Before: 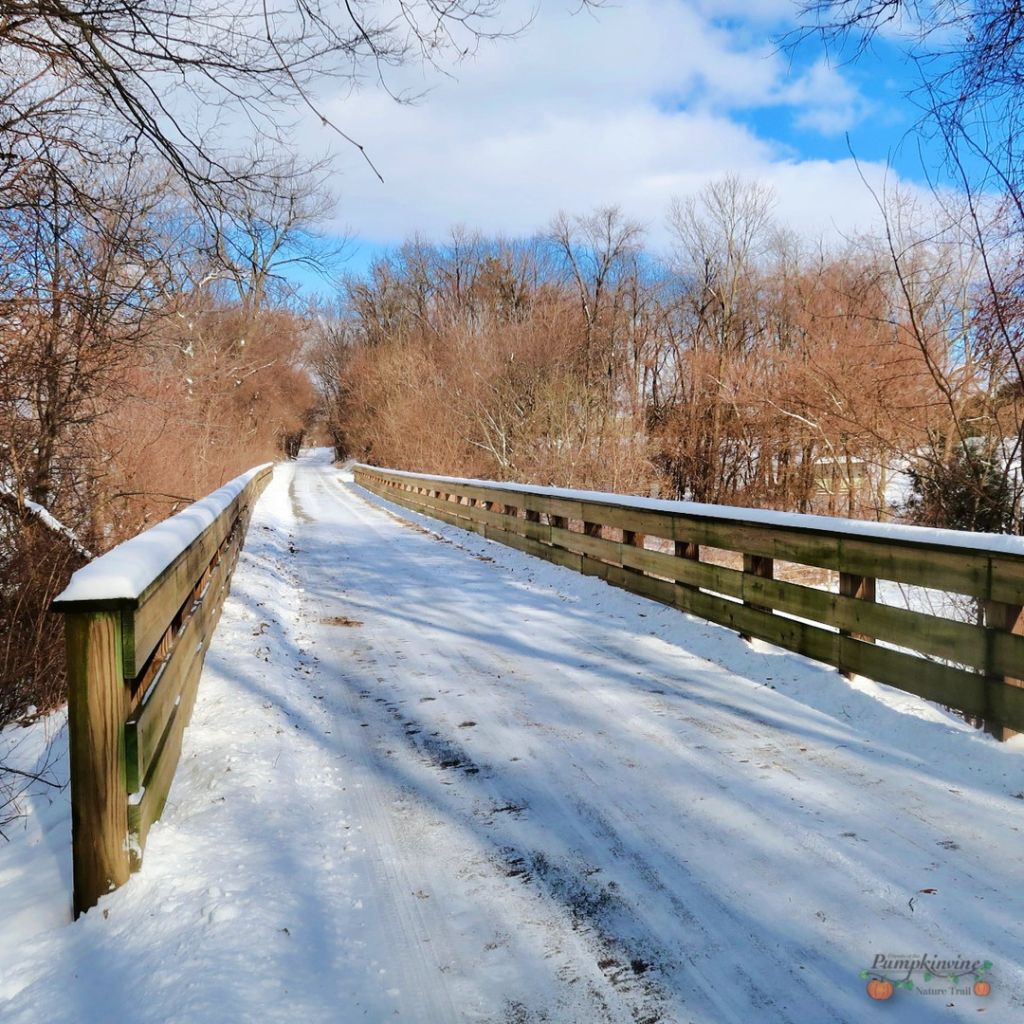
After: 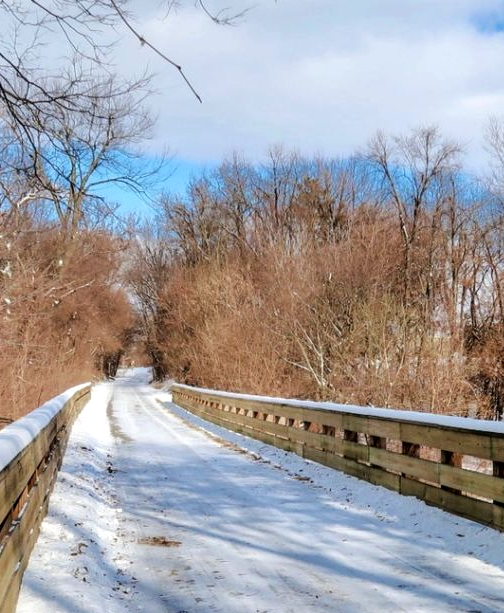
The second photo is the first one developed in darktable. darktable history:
crop: left 17.852%, top 7.855%, right 32.843%, bottom 32.196%
exposure: compensate exposure bias true, compensate highlight preservation false
color calibration: illuminant same as pipeline (D50), adaptation XYZ, x 0.346, y 0.358, temperature 5005.06 K
local contrast: on, module defaults
